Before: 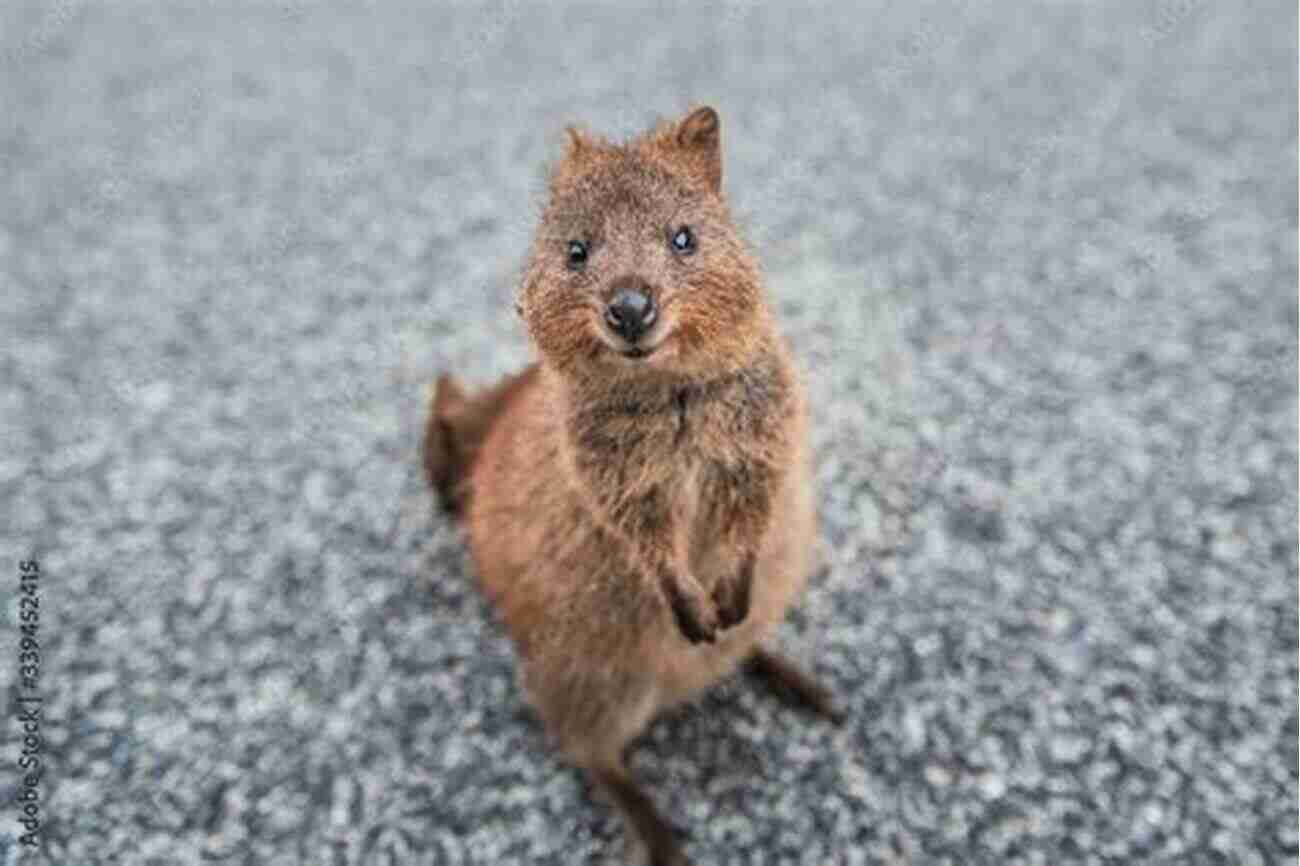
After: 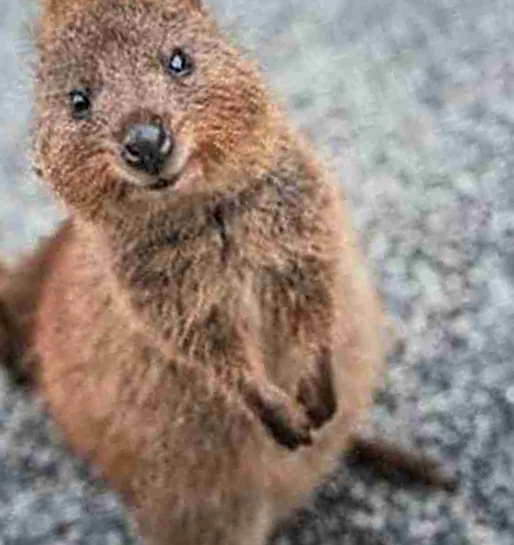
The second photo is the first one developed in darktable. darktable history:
tone equalizer: -8 EV -0.55 EV
sharpen: on, module defaults
crop: left 33.452%, top 6.025%, right 23.155%
rotate and perspective: rotation -14.8°, crop left 0.1, crop right 0.903, crop top 0.25, crop bottom 0.748
